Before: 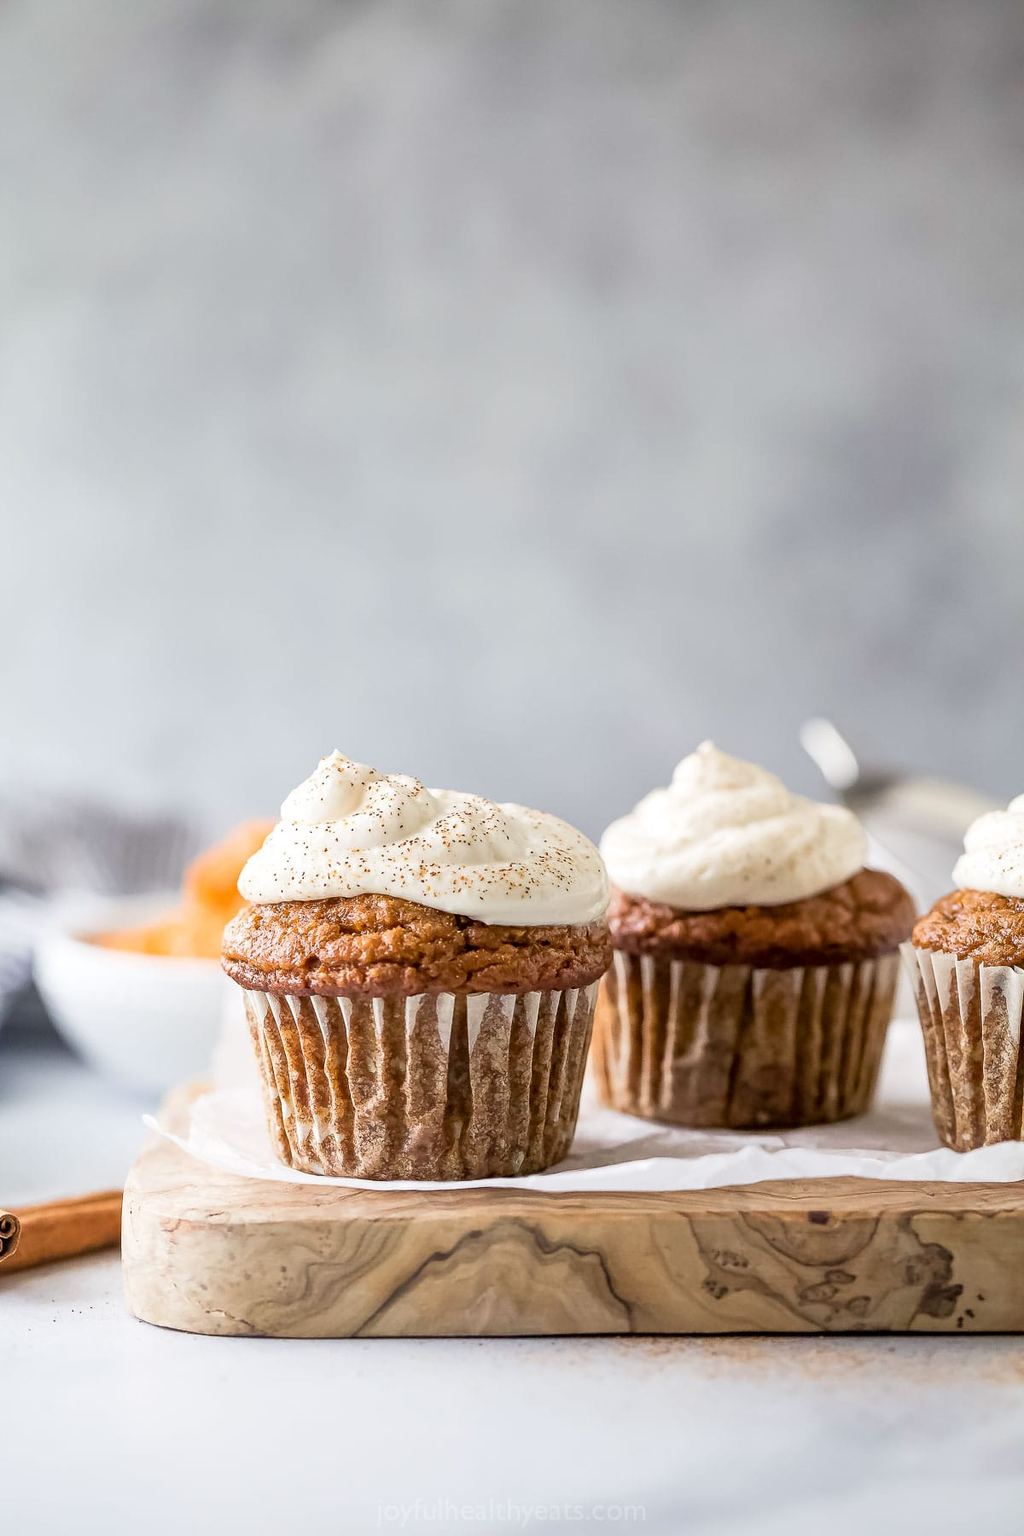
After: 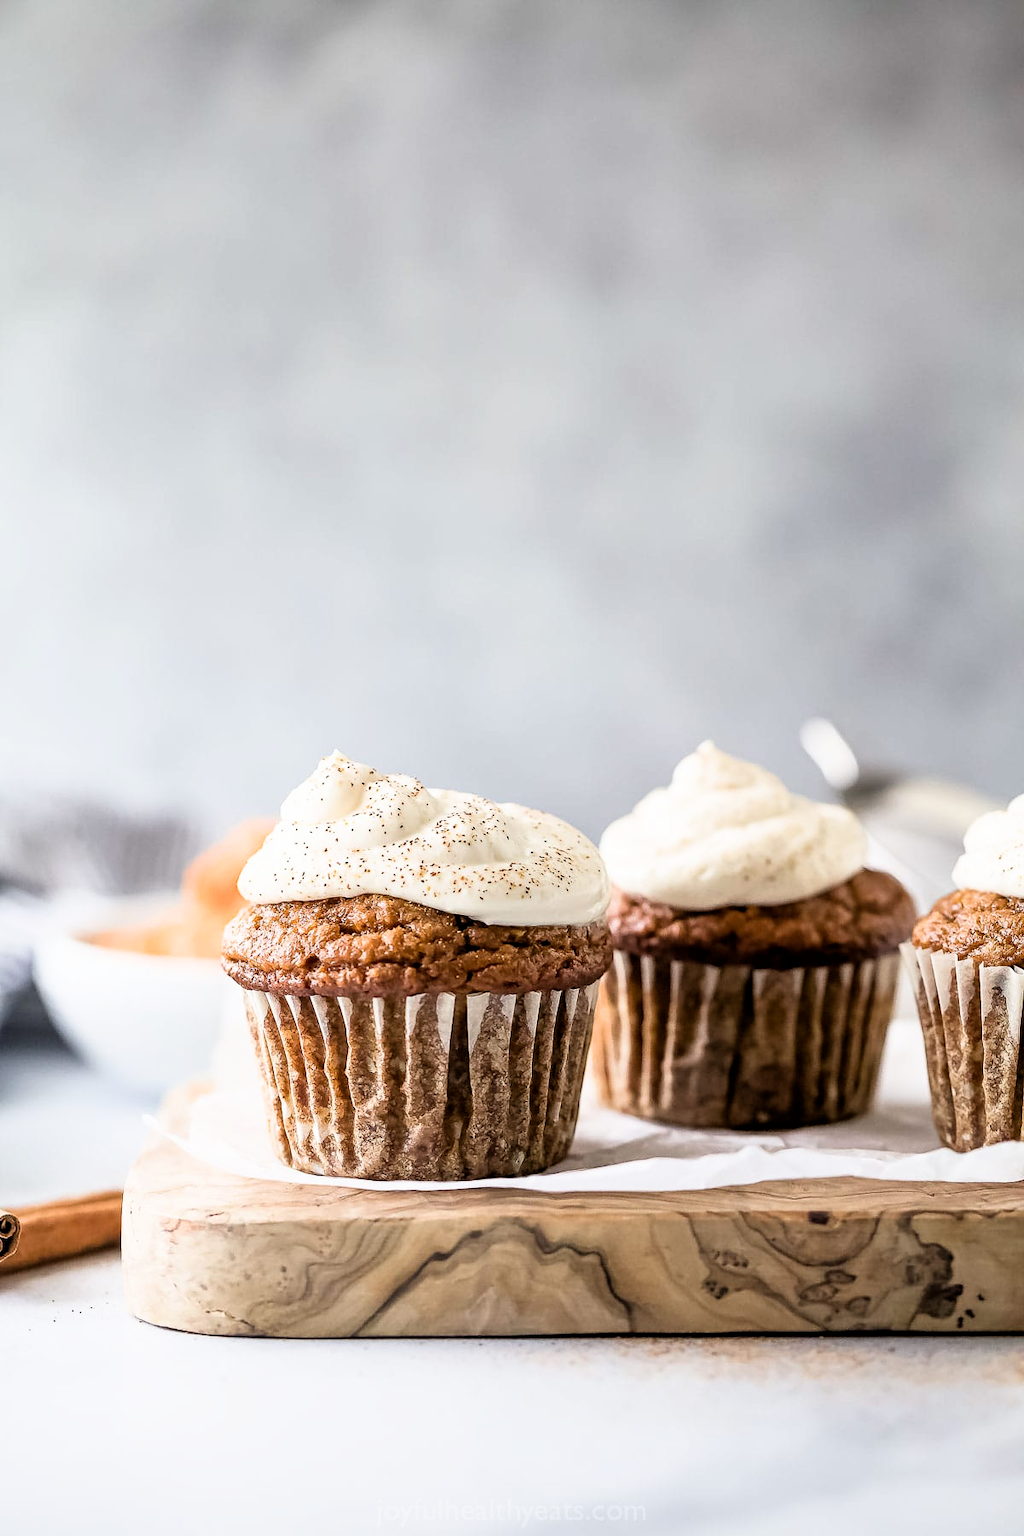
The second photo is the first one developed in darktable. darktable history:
filmic rgb: black relative exposure -8.71 EV, white relative exposure 2.64 EV, threshold 5.97 EV, target black luminance 0%, target white luminance 99.858%, hardness 6.27, latitude 75.53%, contrast 1.321, highlights saturation mix -5.62%, enable highlight reconstruction true
